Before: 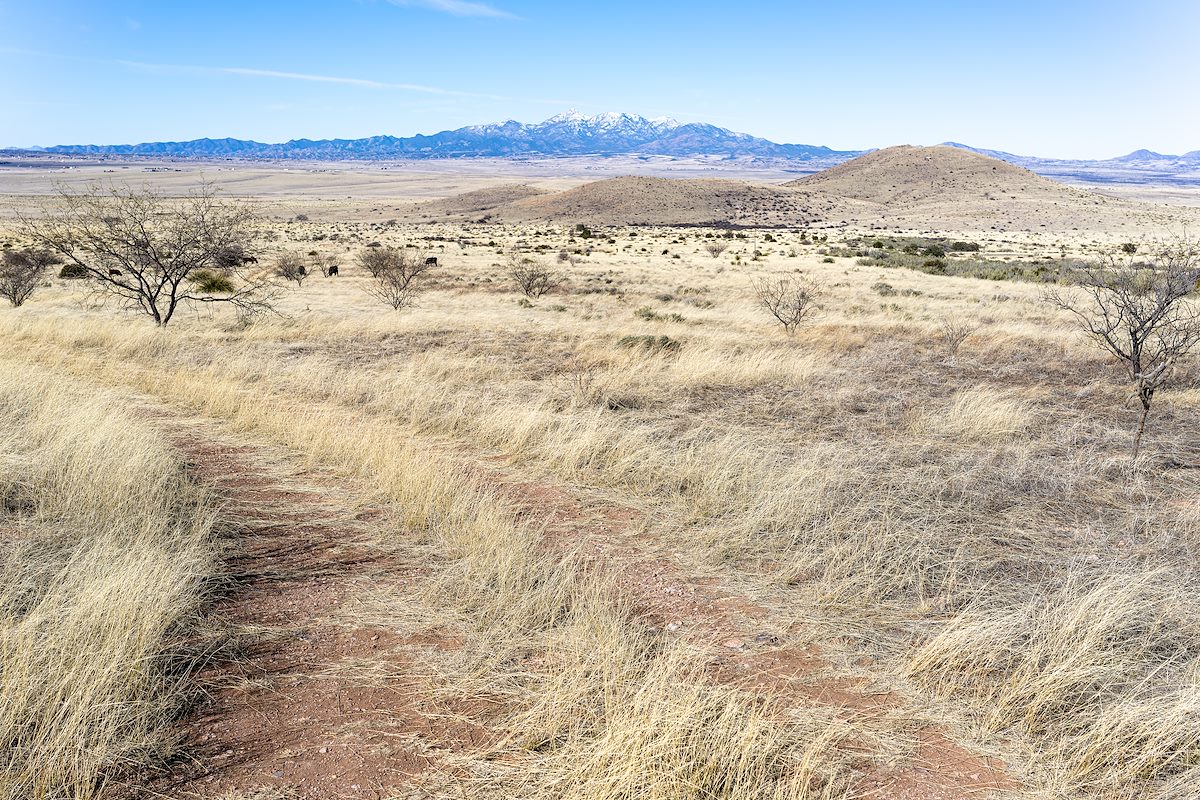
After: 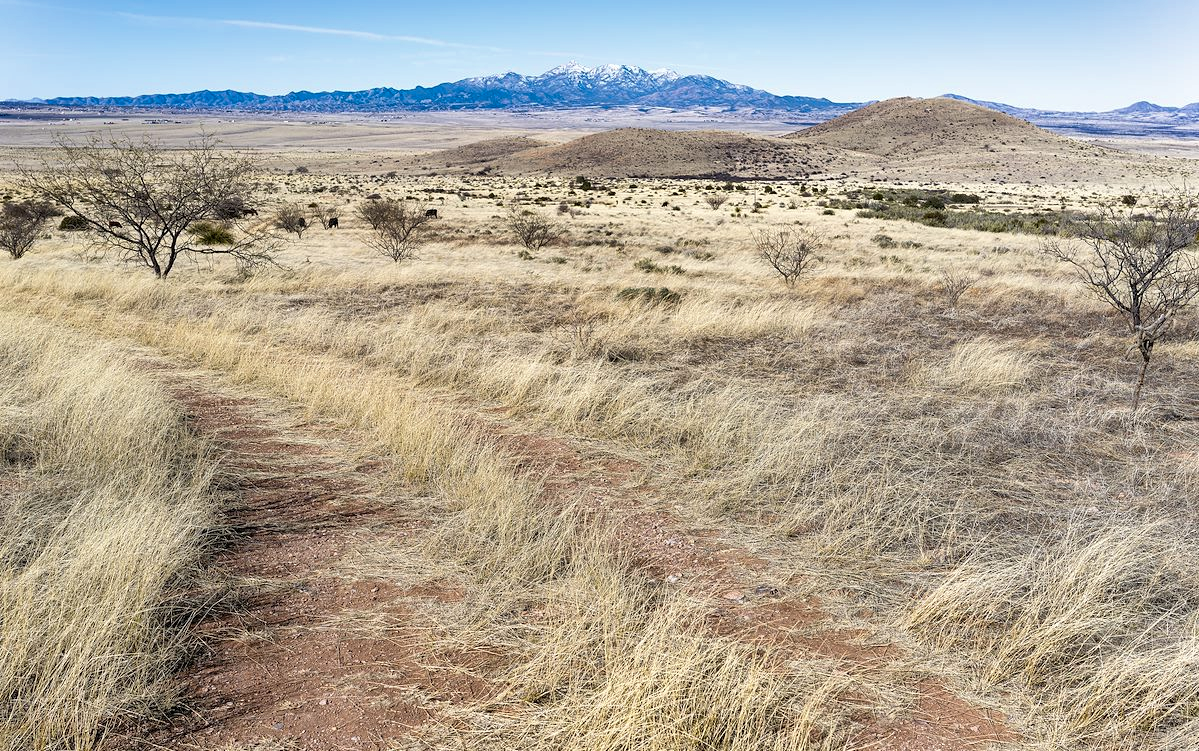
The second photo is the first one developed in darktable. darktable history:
shadows and highlights: soften with gaussian
crop and rotate: top 6.056%
